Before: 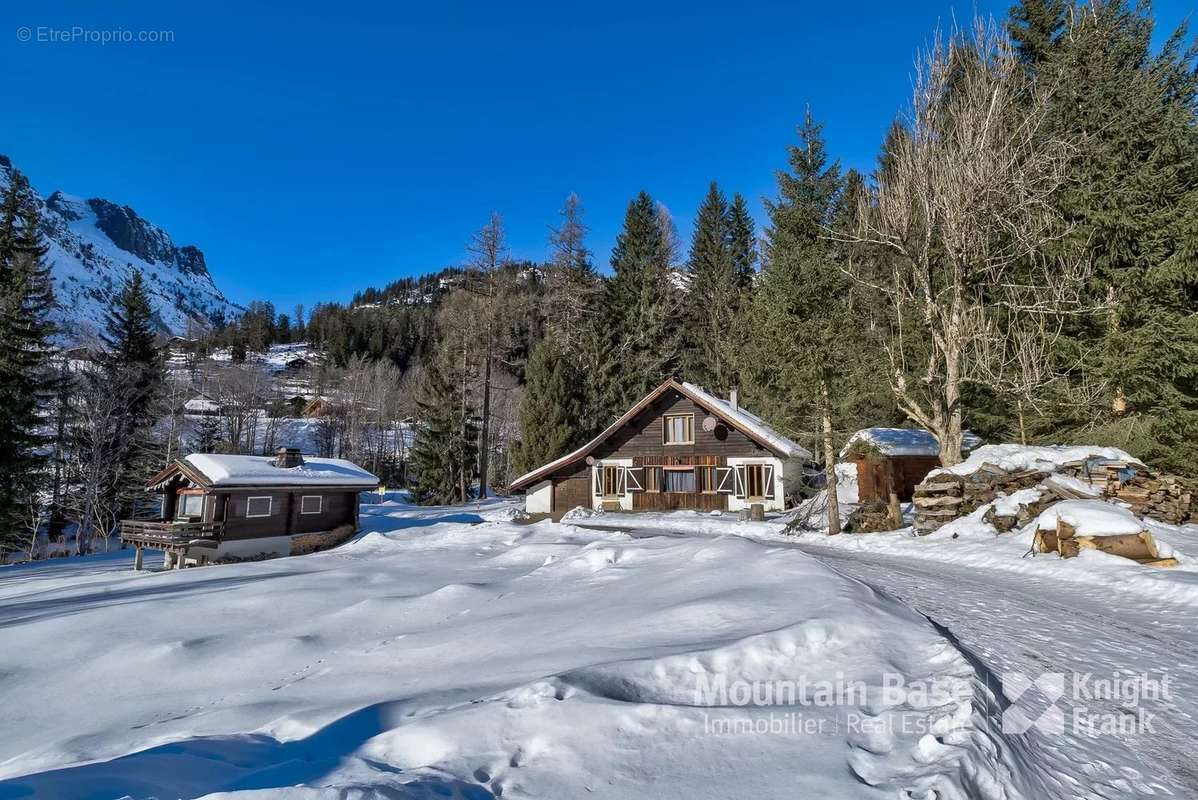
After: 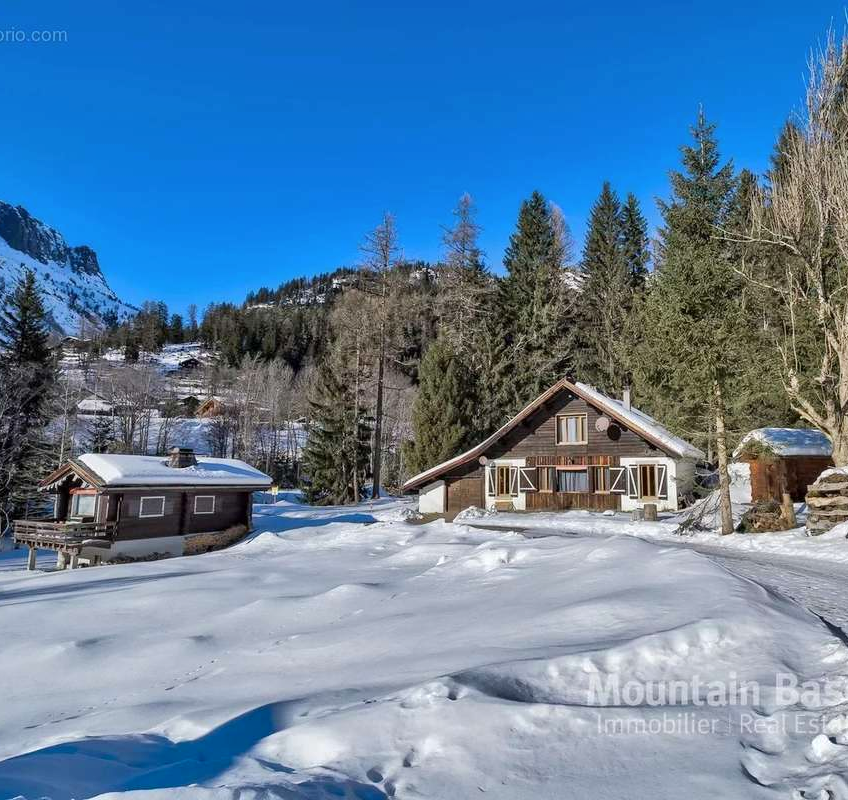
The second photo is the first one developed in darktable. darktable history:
white balance: emerald 1
crop and rotate: left 9.061%, right 20.142%
base curve: curves: ch0 [(0, 0) (0.262, 0.32) (0.722, 0.705) (1, 1)]
shadows and highlights: white point adjustment 1, soften with gaussian
rgb levels: preserve colors max RGB
